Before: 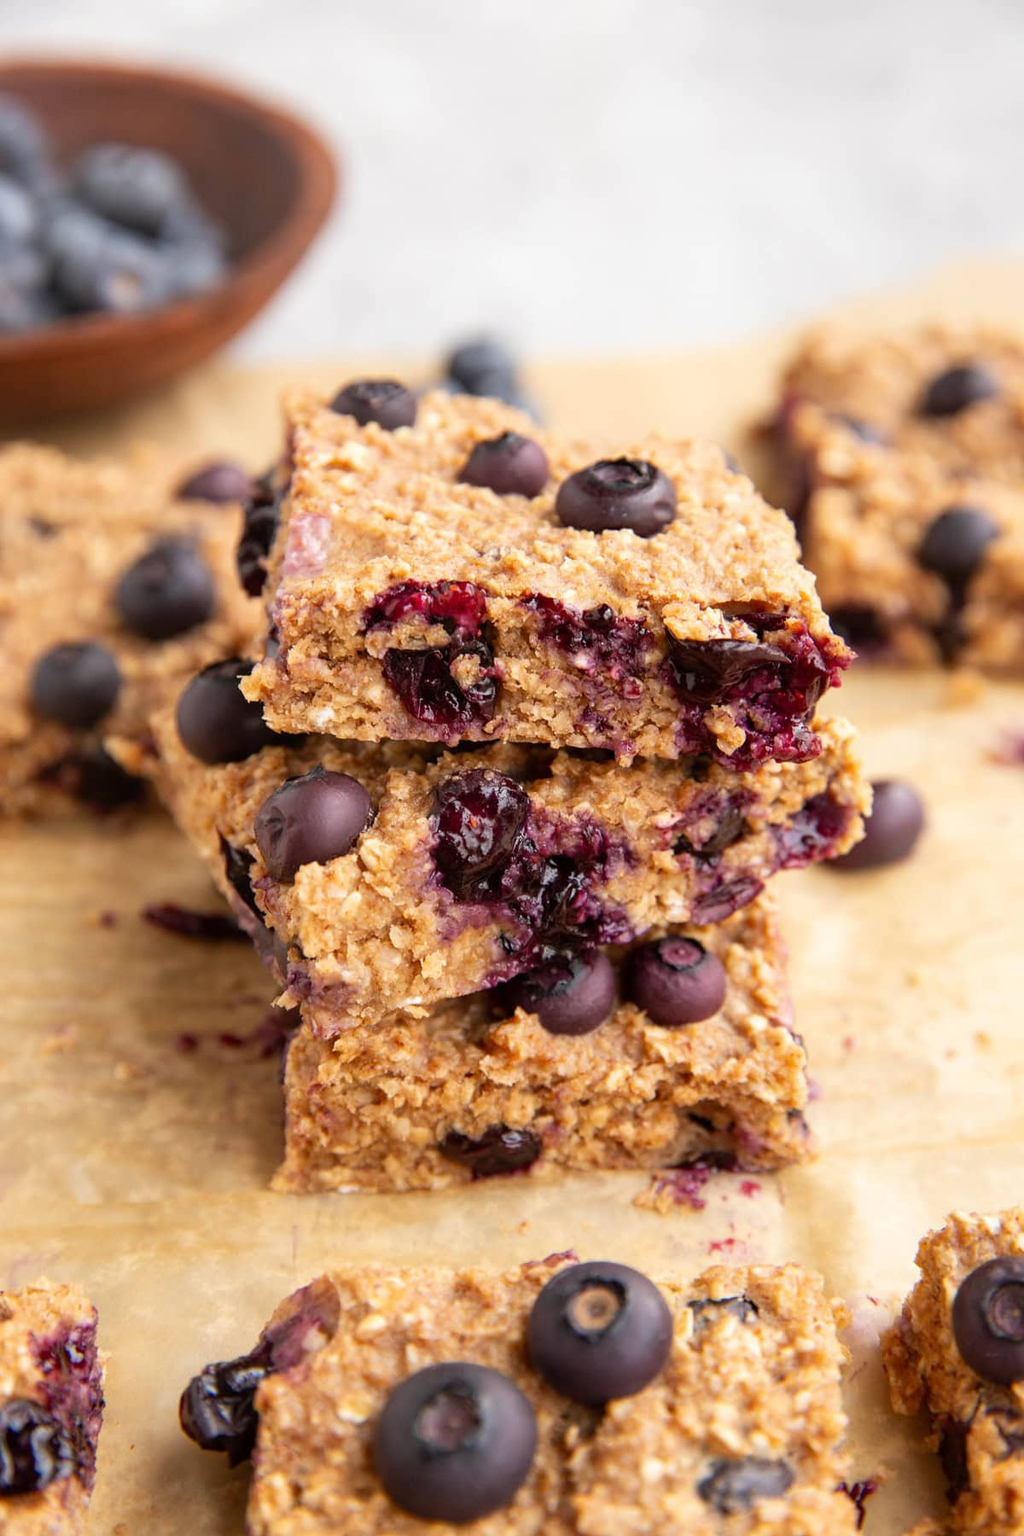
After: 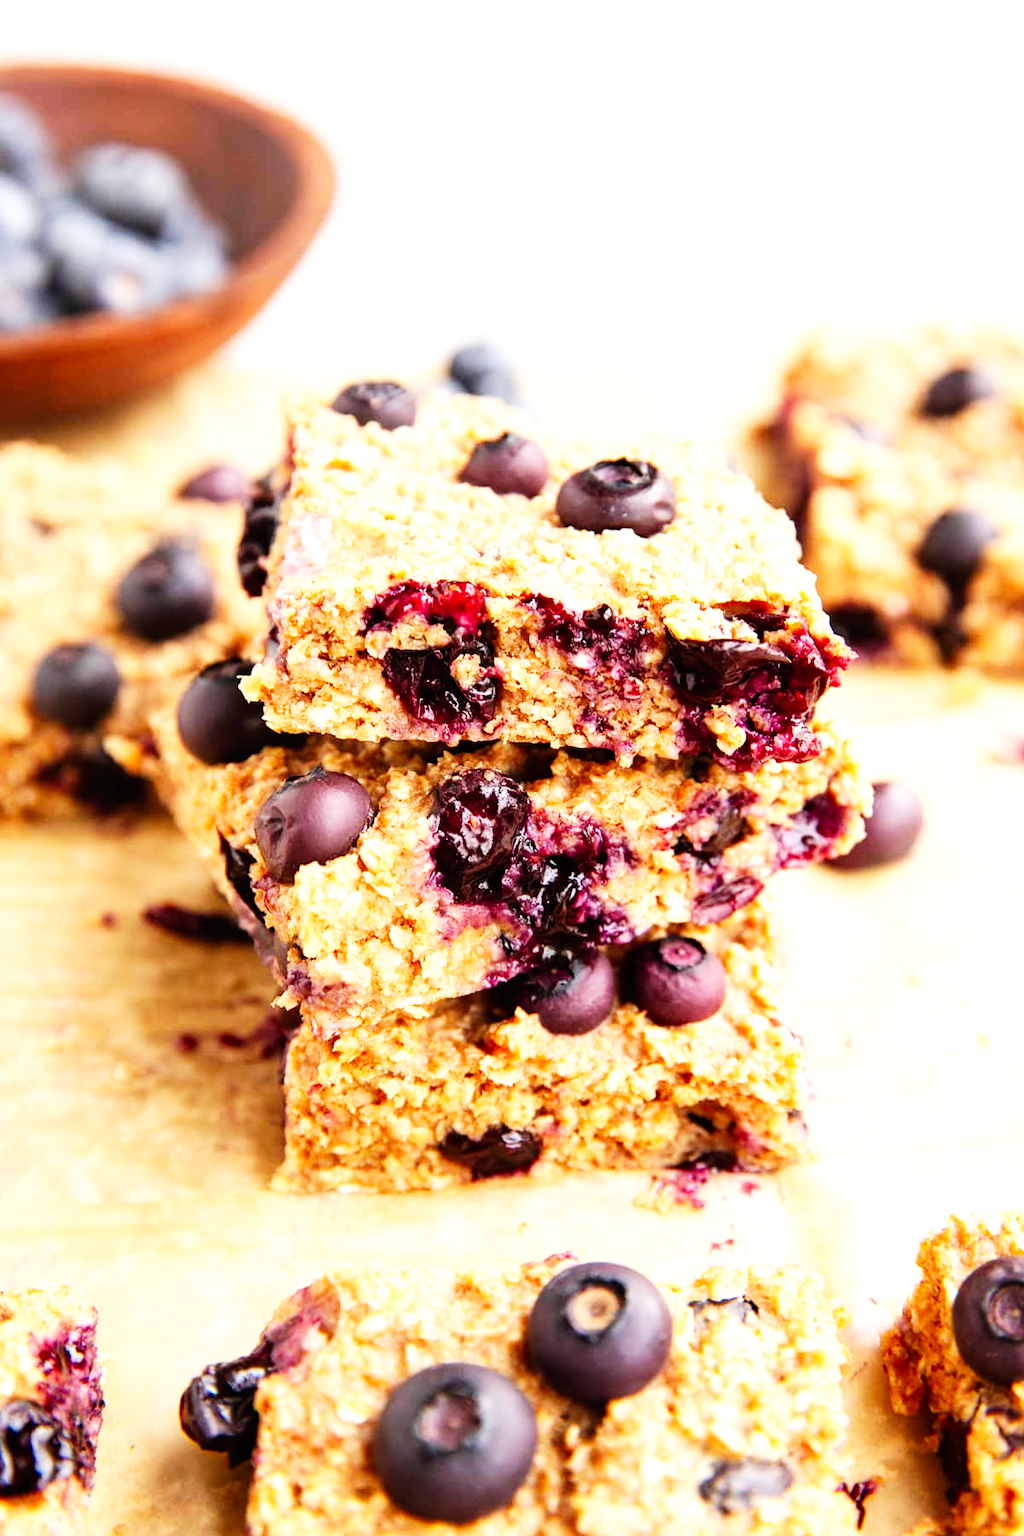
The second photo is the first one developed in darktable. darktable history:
levels: levels [0, 0.492, 0.984]
base curve: curves: ch0 [(0, 0) (0.007, 0.004) (0.027, 0.03) (0.046, 0.07) (0.207, 0.54) (0.442, 0.872) (0.673, 0.972) (1, 1)], preserve colors none
